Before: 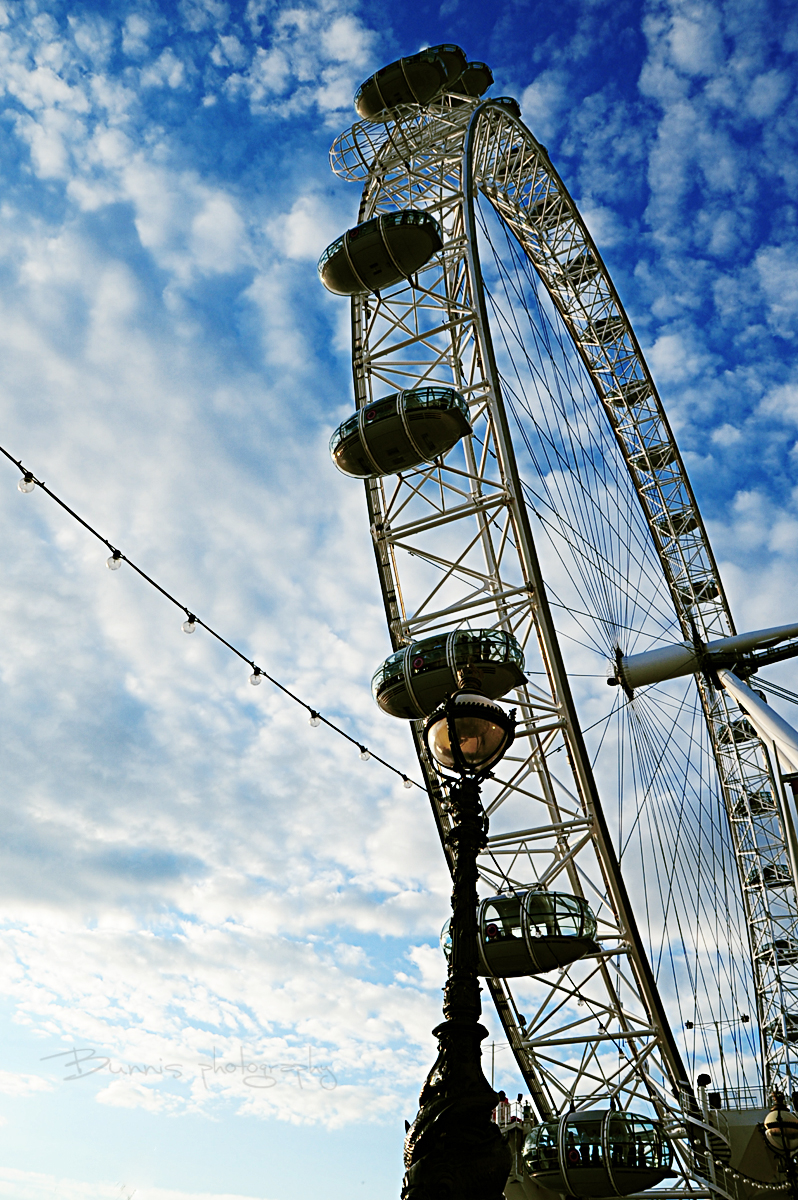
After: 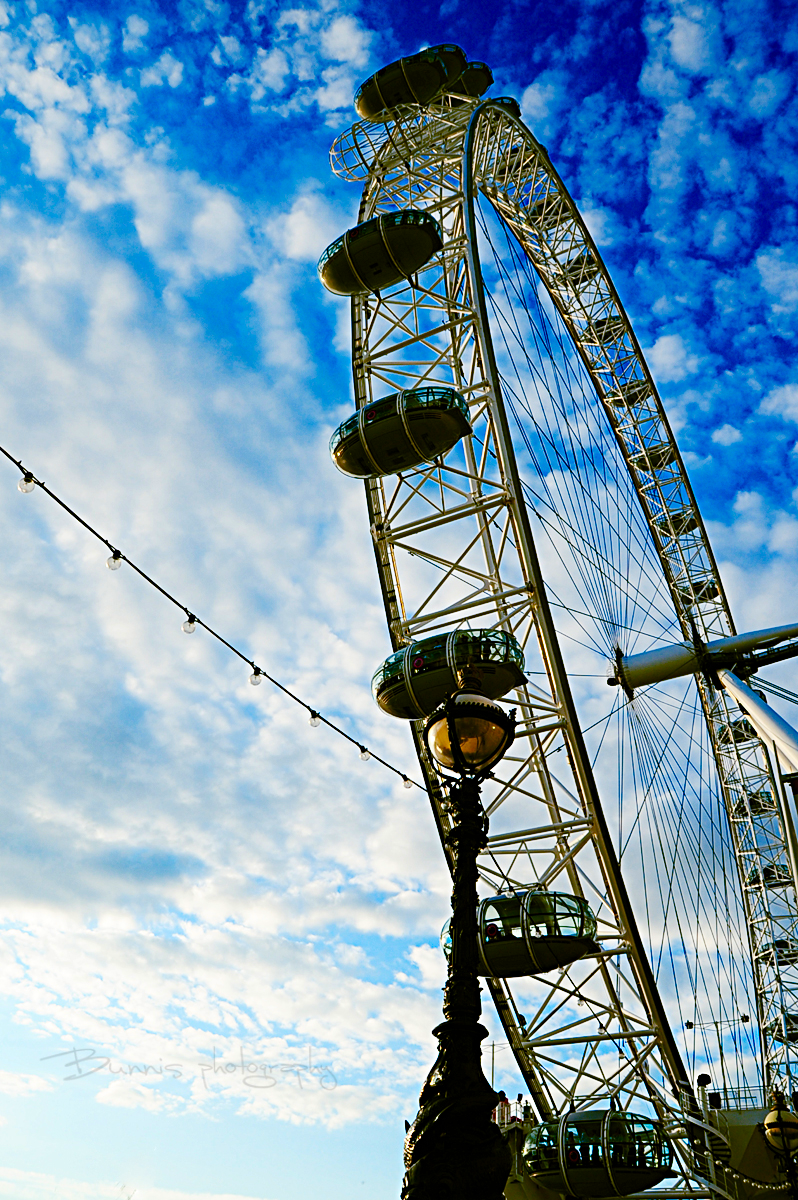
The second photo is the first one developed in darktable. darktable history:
color balance rgb: perceptual saturation grading › global saturation 35.092%, perceptual saturation grading › highlights -29.981%, perceptual saturation grading › shadows 35.81%, global vibrance 42.969%
